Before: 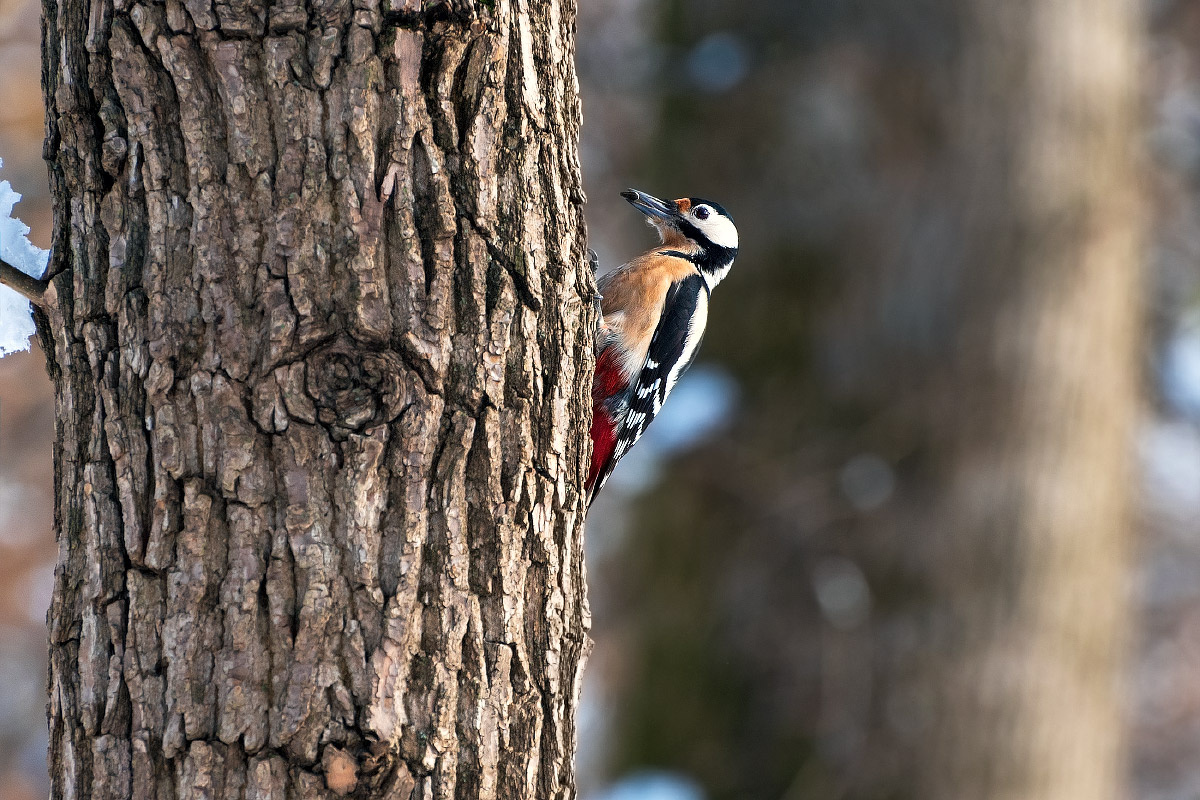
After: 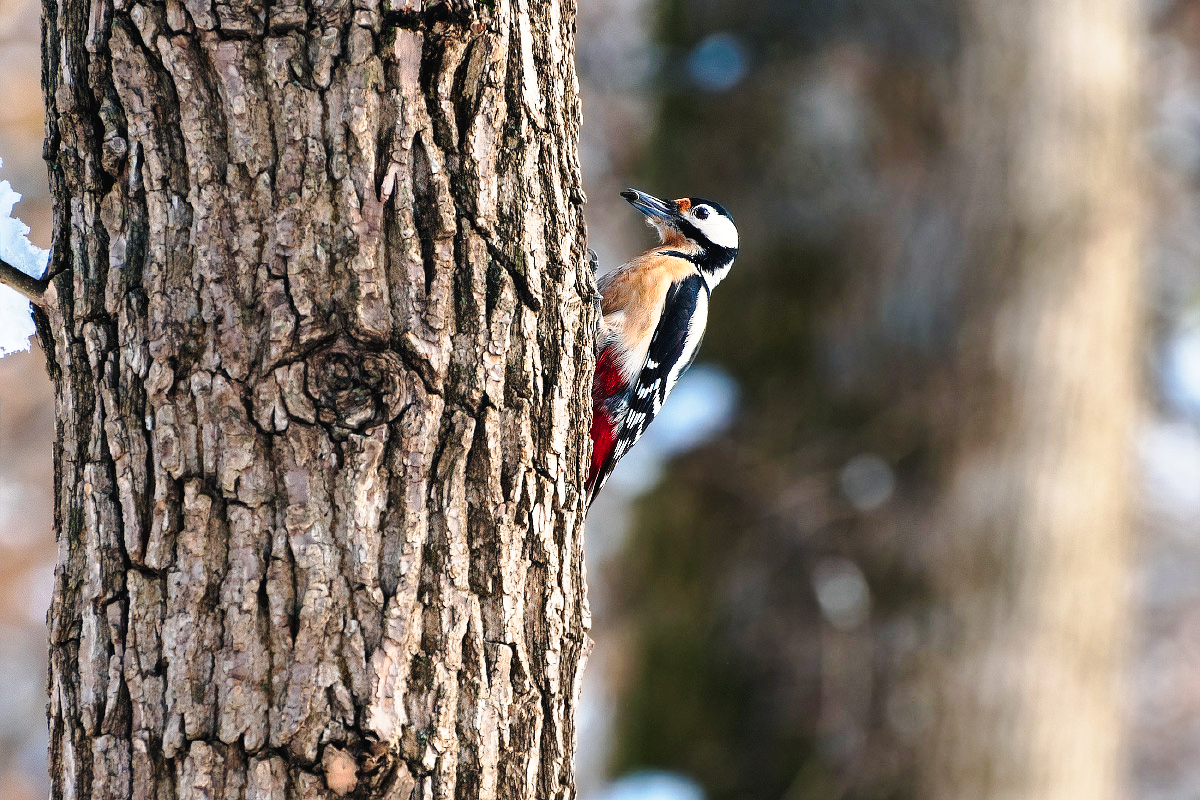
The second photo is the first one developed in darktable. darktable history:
tone curve: curves: ch0 [(0, 0.019) (0.078, 0.058) (0.223, 0.217) (0.424, 0.553) (0.631, 0.764) (0.816, 0.932) (1, 1)]; ch1 [(0, 0) (0.262, 0.227) (0.417, 0.386) (0.469, 0.467) (0.502, 0.503) (0.544, 0.548) (0.57, 0.579) (0.608, 0.62) (0.65, 0.68) (0.994, 0.987)]; ch2 [(0, 0) (0.262, 0.188) (0.5, 0.504) (0.553, 0.592) (0.599, 0.653) (1, 1)], preserve colors none
